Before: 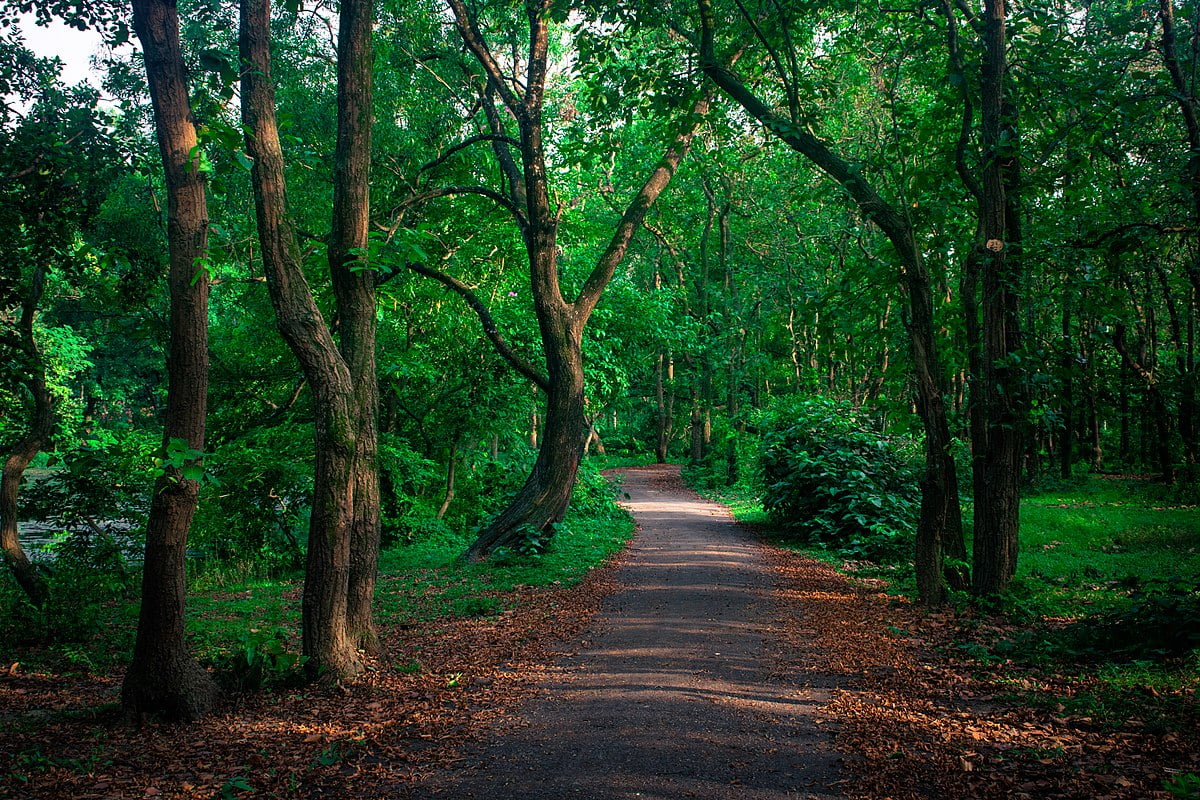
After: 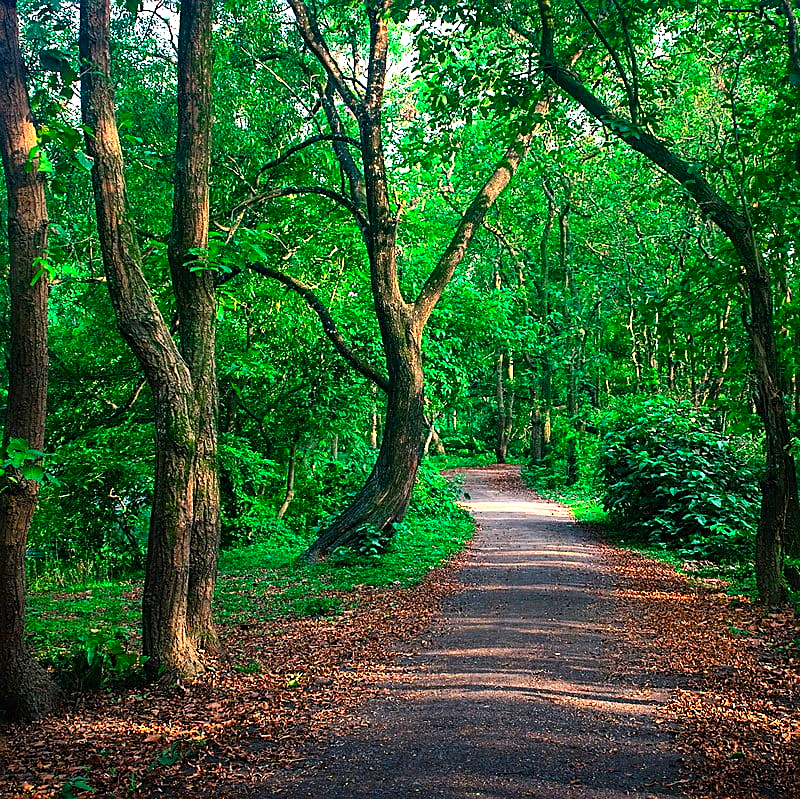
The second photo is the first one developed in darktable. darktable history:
crop and rotate: left 13.365%, right 19.958%
exposure: black level correction 0, exposure 0.681 EV, compensate exposure bias true, compensate highlight preservation false
levels: levels [0, 0.492, 0.984]
sharpen: on, module defaults
contrast brightness saturation: contrast 0.226, brightness 0.105, saturation 0.287
